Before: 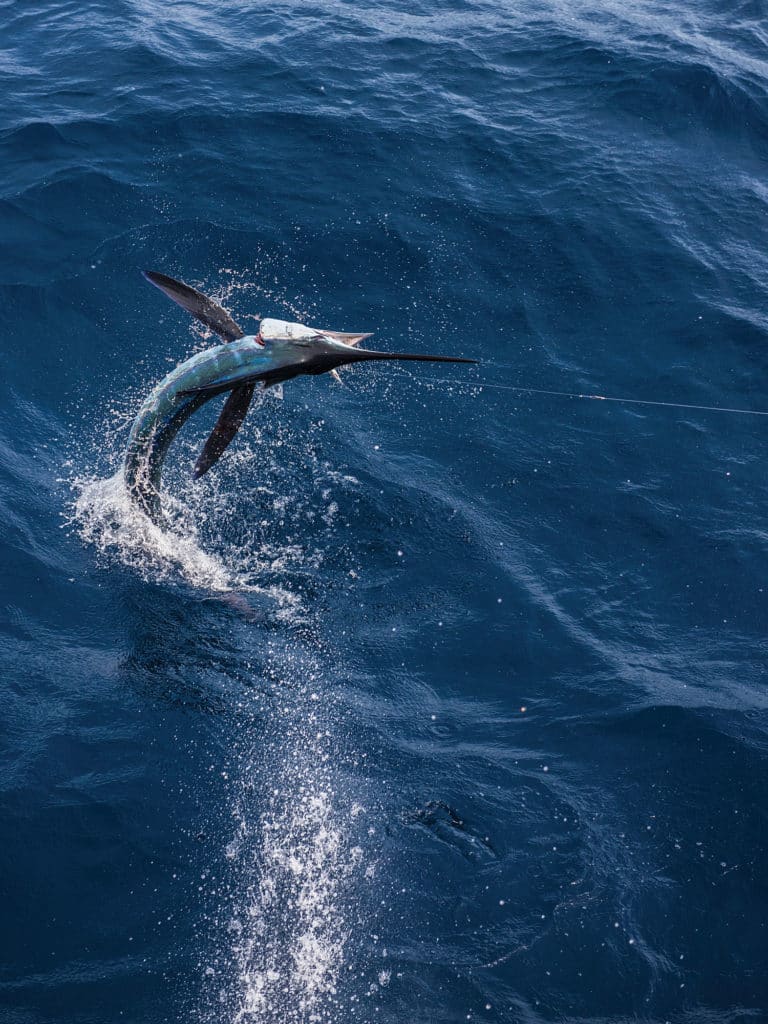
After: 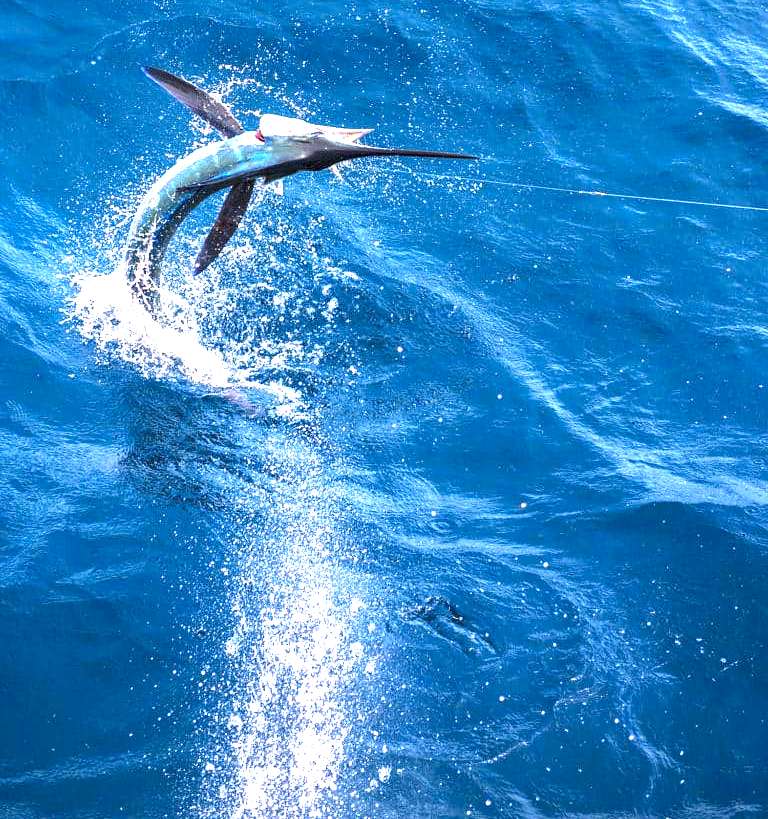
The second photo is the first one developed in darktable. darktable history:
color zones: curves: ch0 [(0.004, 0.305) (0.261, 0.623) (0.389, 0.399) (0.708, 0.571) (0.947, 0.34)]; ch1 [(0.025, 0.645) (0.229, 0.584) (0.326, 0.551) (0.484, 0.262) (0.757, 0.643)]
exposure: exposure 2 EV, compensate highlight preservation false
crop and rotate: top 19.998%
